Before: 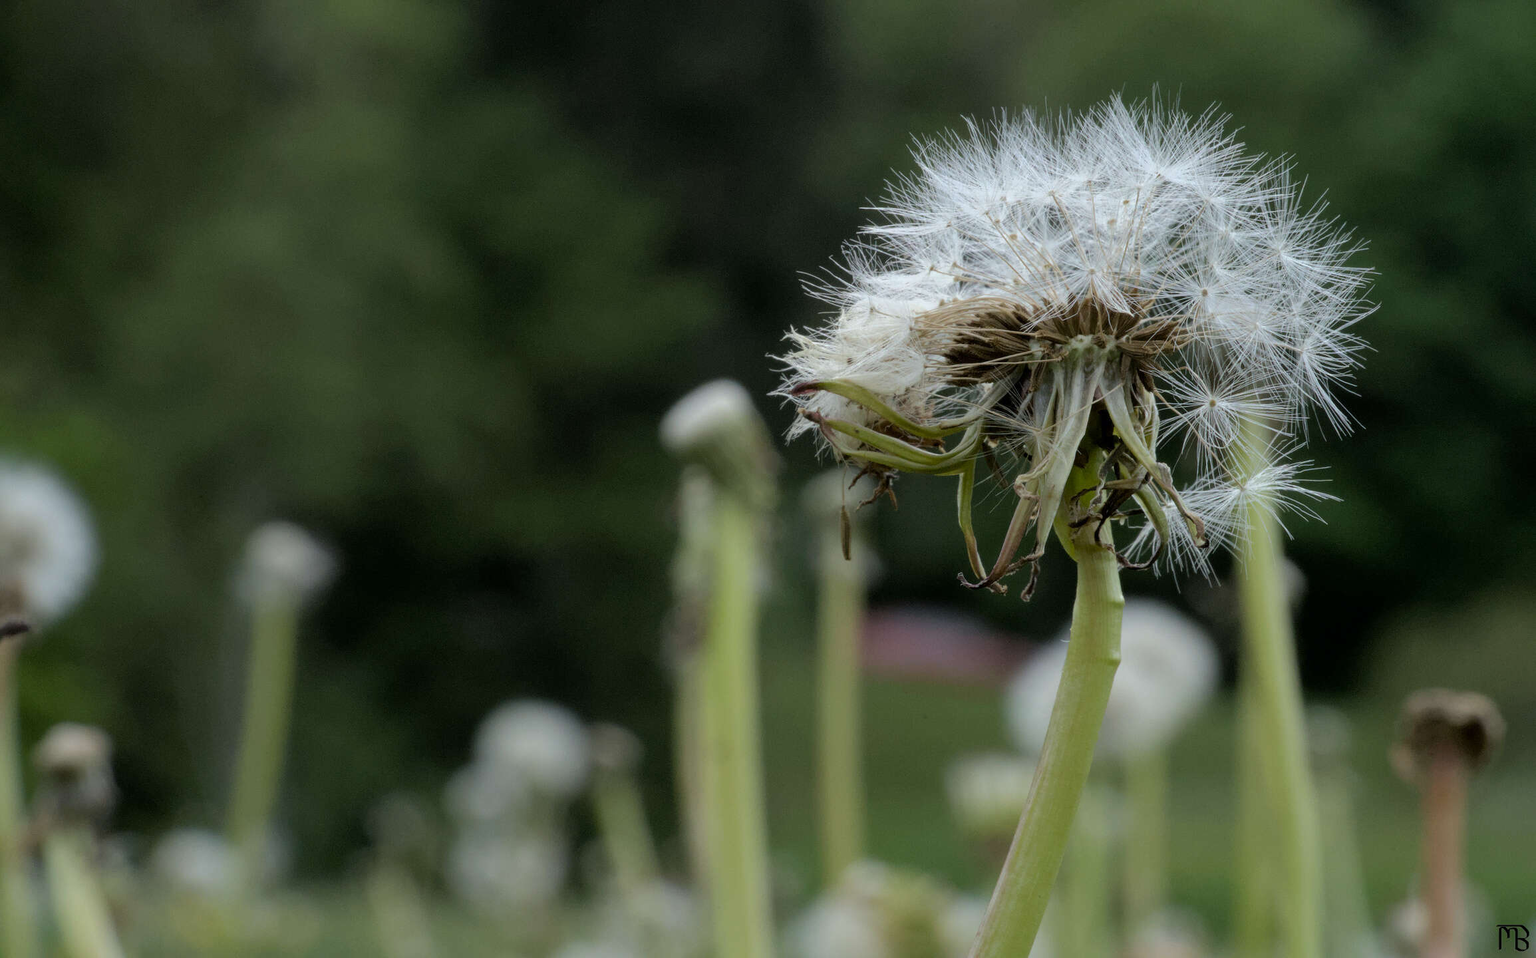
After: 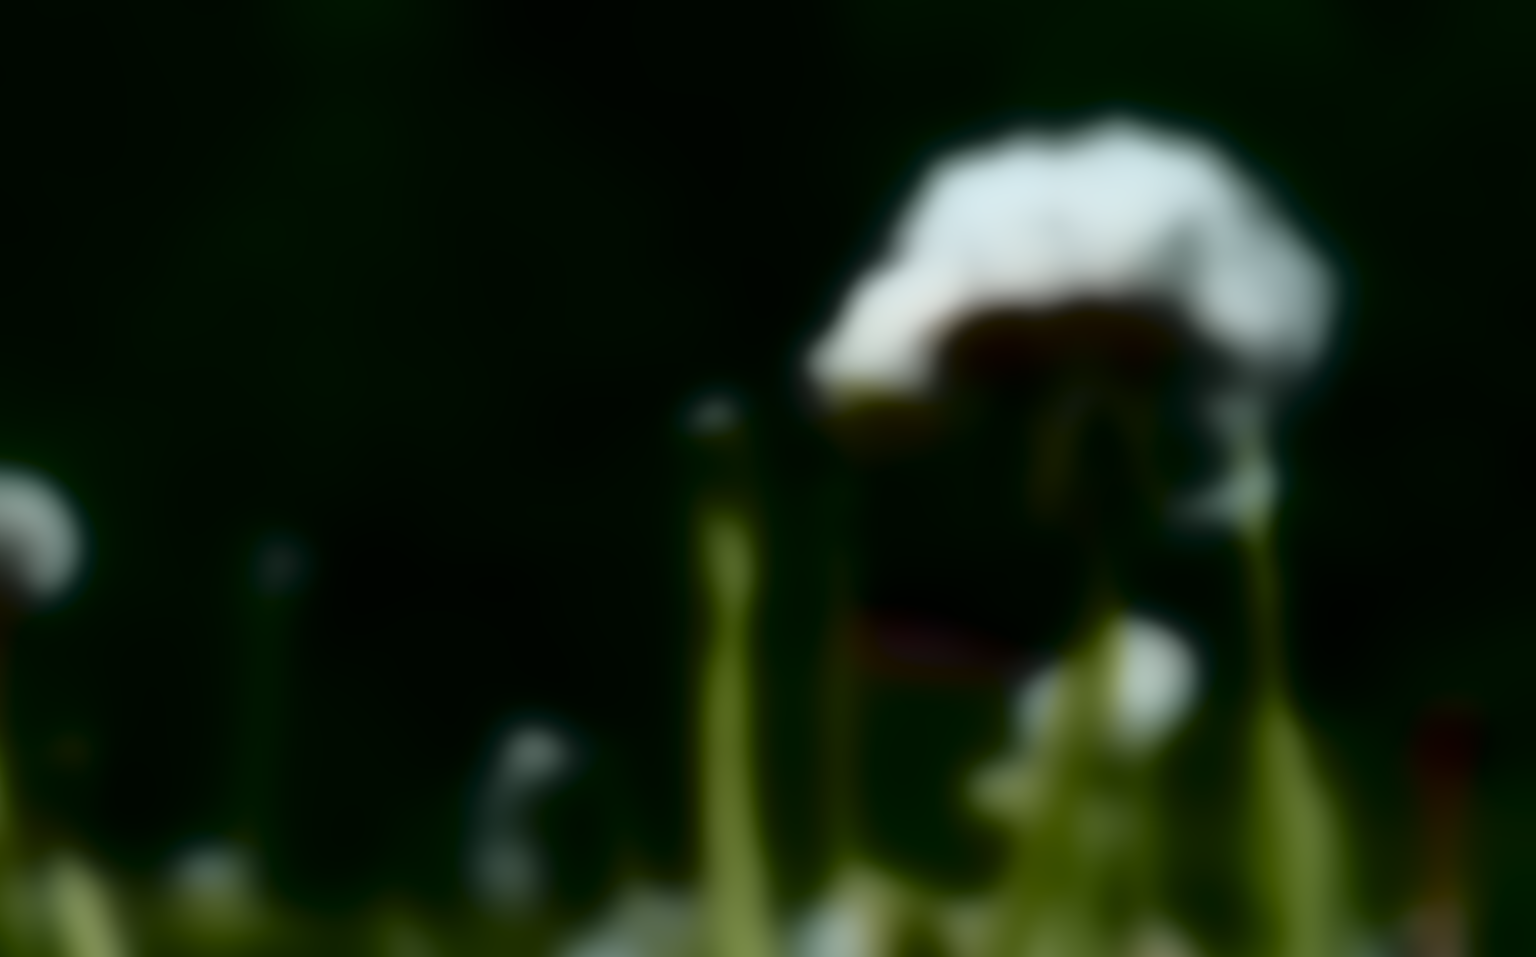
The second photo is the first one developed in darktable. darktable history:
tone curve: curves: ch0 [(0, 0) (0.046, 0.031) (0.163, 0.114) (0.391, 0.432) (0.488, 0.561) (0.695, 0.839) (0.785, 0.904) (1, 0.965)]; ch1 [(0, 0) (0.248, 0.252) (0.427, 0.412) (0.482, 0.462) (0.499, 0.497) (0.518, 0.52) (0.535, 0.577) (0.585, 0.623) (0.679, 0.743) (0.788, 0.809) (1, 1)]; ch2 [(0, 0) (0.313, 0.262) (0.427, 0.417) (0.473, 0.47) (0.503, 0.503) (0.523, 0.515) (0.557, 0.596) (0.598, 0.646) (0.708, 0.771) (1, 1)], color space Lab, independent channels, preserve colors none
lowpass: radius 31.92, contrast 1.72, brightness -0.98, saturation 0.94
